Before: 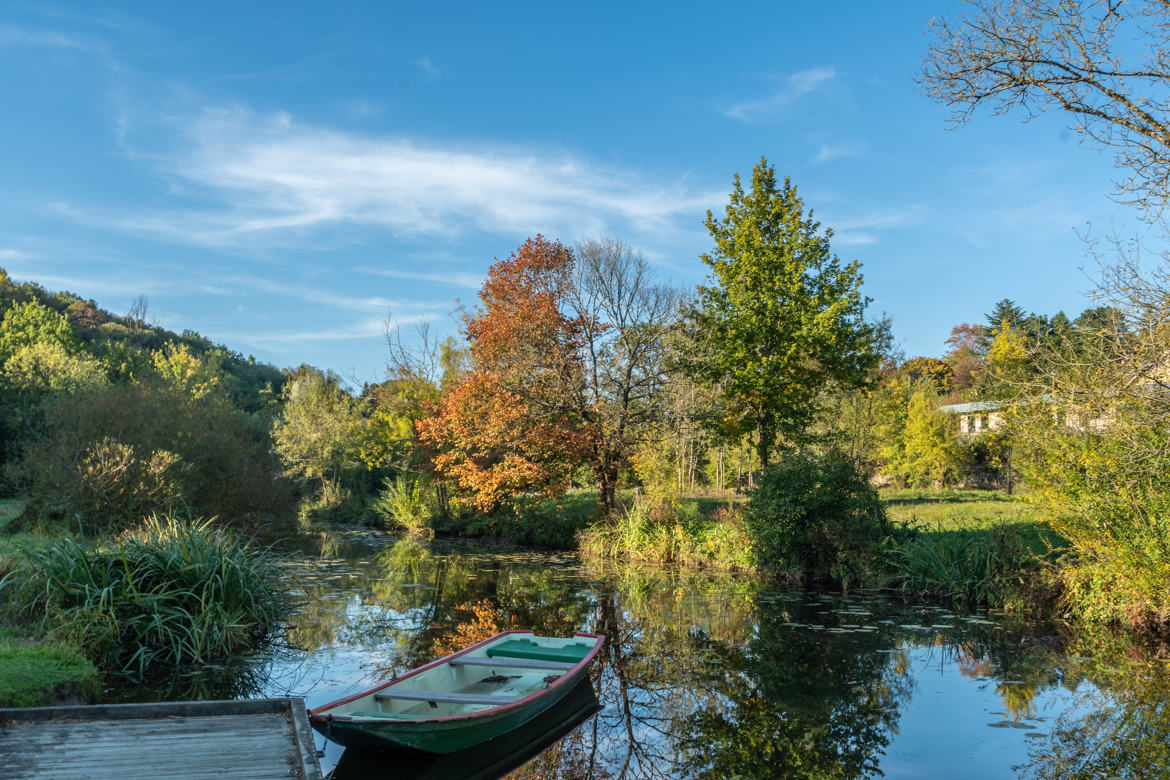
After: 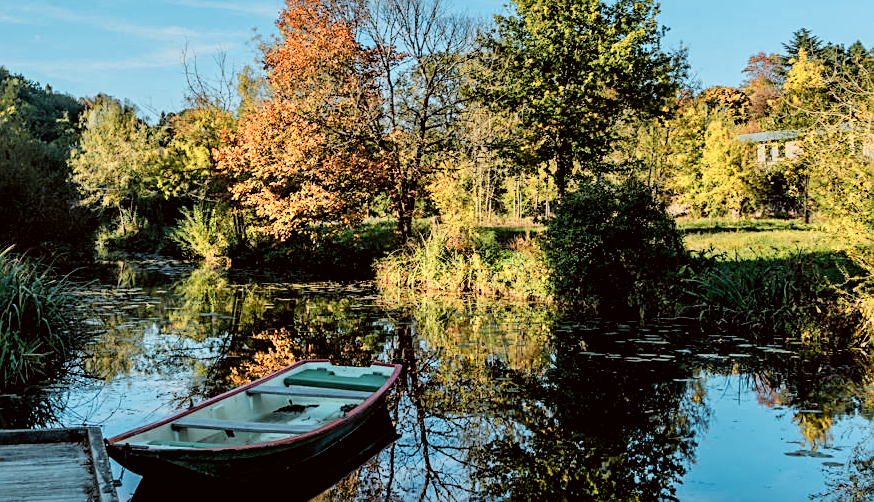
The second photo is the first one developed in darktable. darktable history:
sharpen: on, module defaults
color balance rgb: highlights gain › chroma 0.1%, highlights gain › hue 330.2°, perceptual saturation grading › global saturation 20%, perceptual saturation grading › highlights -24.989%, perceptual saturation grading › shadows 49.937%
color correction: highlights a* -2.9, highlights b* -2.67, shadows a* 2.36, shadows b* 2.92
color zones: curves: ch0 [(0.018, 0.548) (0.197, 0.654) (0.425, 0.447) (0.605, 0.658) (0.732, 0.579)]; ch1 [(0.105, 0.531) (0.224, 0.531) (0.386, 0.39) (0.618, 0.456) (0.732, 0.456) (0.956, 0.421)]; ch2 [(0.039, 0.583) (0.215, 0.465) (0.399, 0.544) (0.465, 0.548) (0.614, 0.447) (0.724, 0.43) (0.882, 0.623) (0.956, 0.632)]
crop and rotate: left 17.422%, top 34.753%, right 7.824%, bottom 0.878%
filmic rgb: black relative exposure -4.09 EV, white relative exposure 5.11 EV, hardness 2.08, contrast 1.169, color science v6 (2022)
